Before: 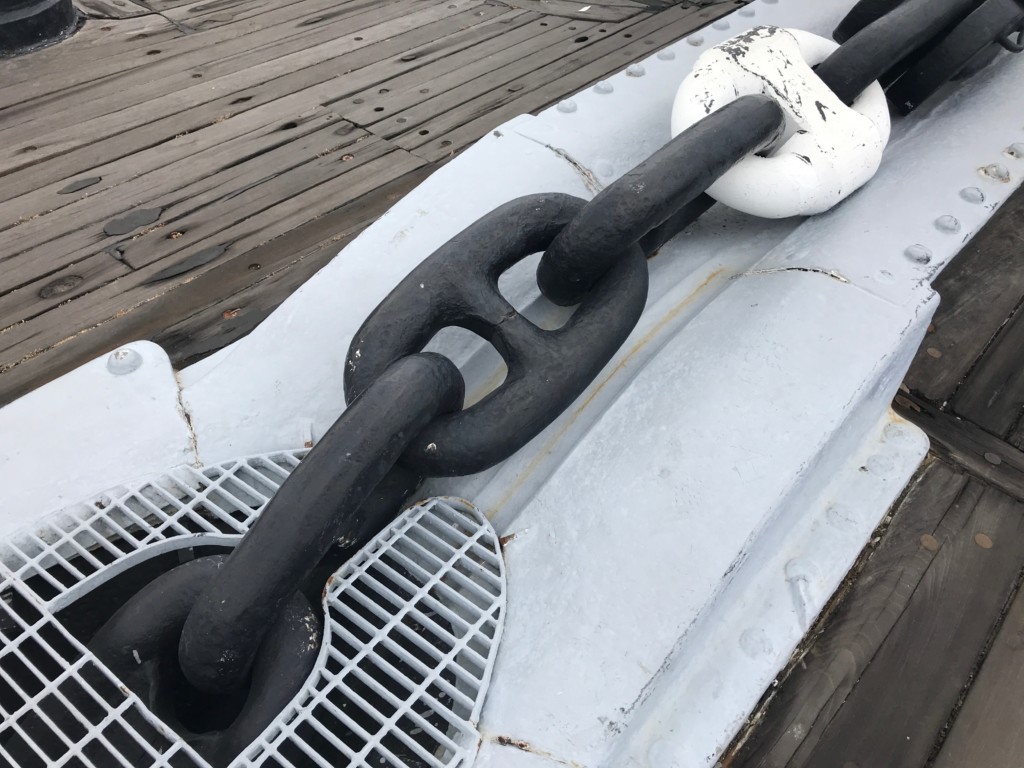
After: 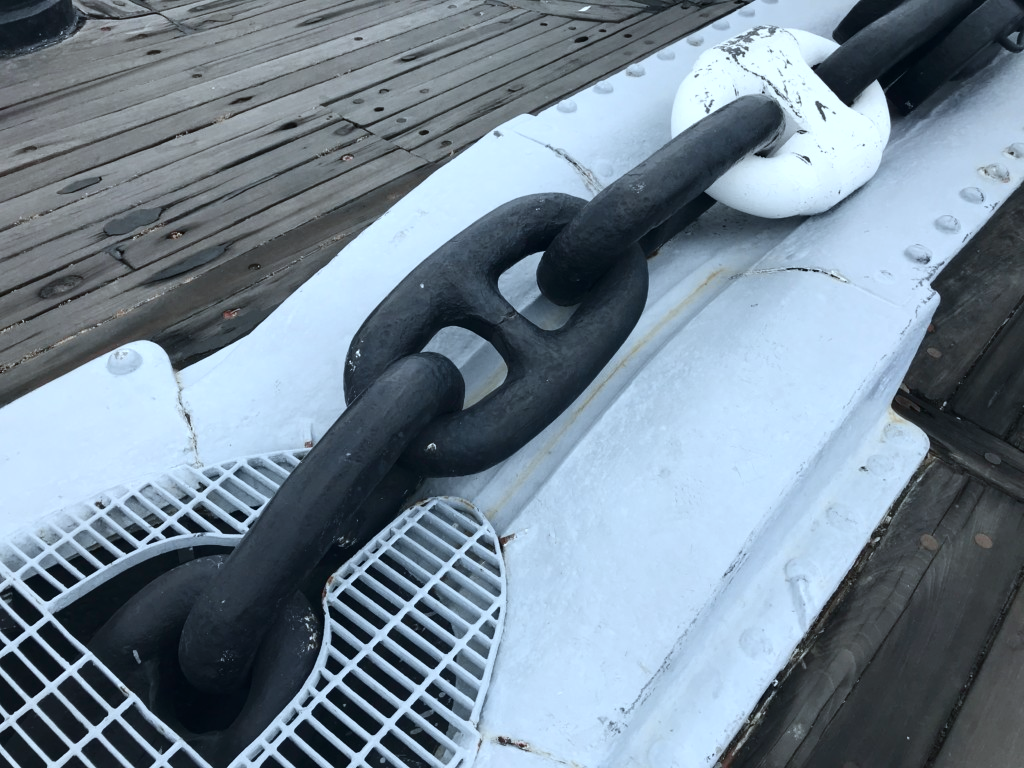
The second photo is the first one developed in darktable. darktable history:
tone curve: curves: ch0 [(0, 0) (0.227, 0.17) (0.766, 0.774) (1, 1)]; ch1 [(0, 0) (0.114, 0.127) (0.437, 0.452) (0.498, 0.498) (0.529, 0.541) (0.579, 0.589) (1, 1)]; ch2 [(0, 0) (0.233, 0.259) (0.493, 0.492) (0.587, 0.573) (1, 1)], color space Lab, independent channels, preserve colors none
color calibration: illuminant Planckian (black body), x 0.375, y 0.374, temperature 4105.18 K
